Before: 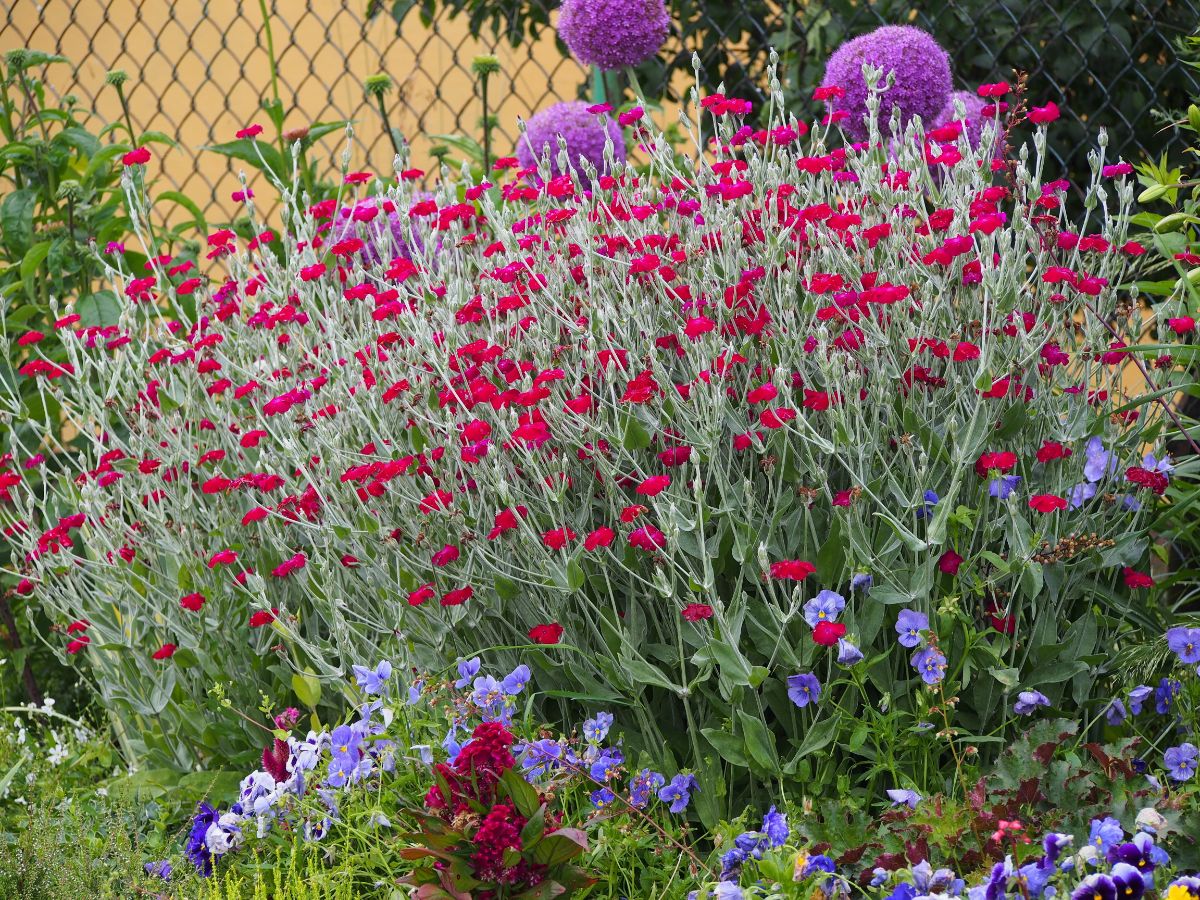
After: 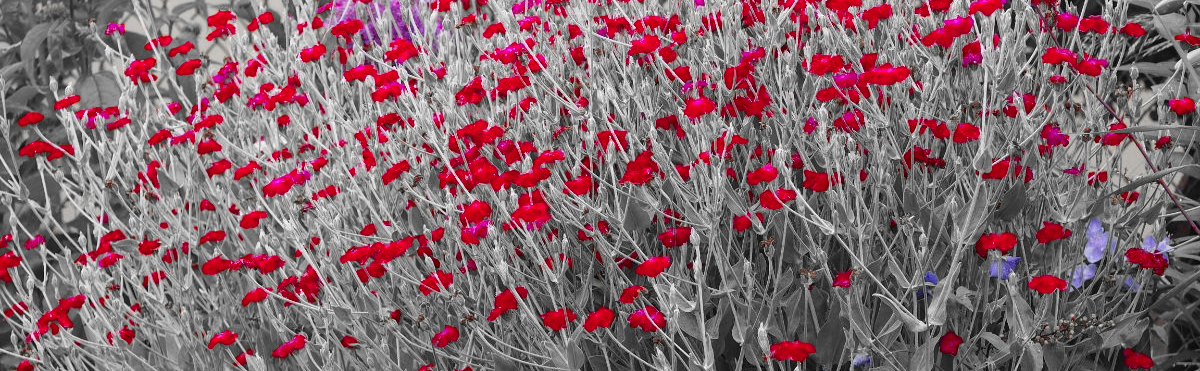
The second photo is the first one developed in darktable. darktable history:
local contrast: mode bilateral grid, contrast 11, coarseness 25, detail 110%, midtone range 0.2
crop and rotate: top 24.397%, bottom 34.32%
color zones: curves: ch0 [(0, 0.278) (0.143, 0.5) (0.286, 0.5) (0.429, 0.5) (0.571, 0.5) (0.714, 0.5) (0.857, 0.5) (1, 0.5)]; ch1 [(0, 1) (0.143, 0.165) (0.286, 0) (0.429, 0) (0.571, 0) (0.714, 0) (0.857, 0.5) (1, 0.5)]; ch2 [(0, 0.508) (0.143, 0.5) (0.286, 0.5) (0.429, 0.5) (0.571, 0.5) (0.714, 0.5) (0.857, 0.5) (1, 0.5)]
